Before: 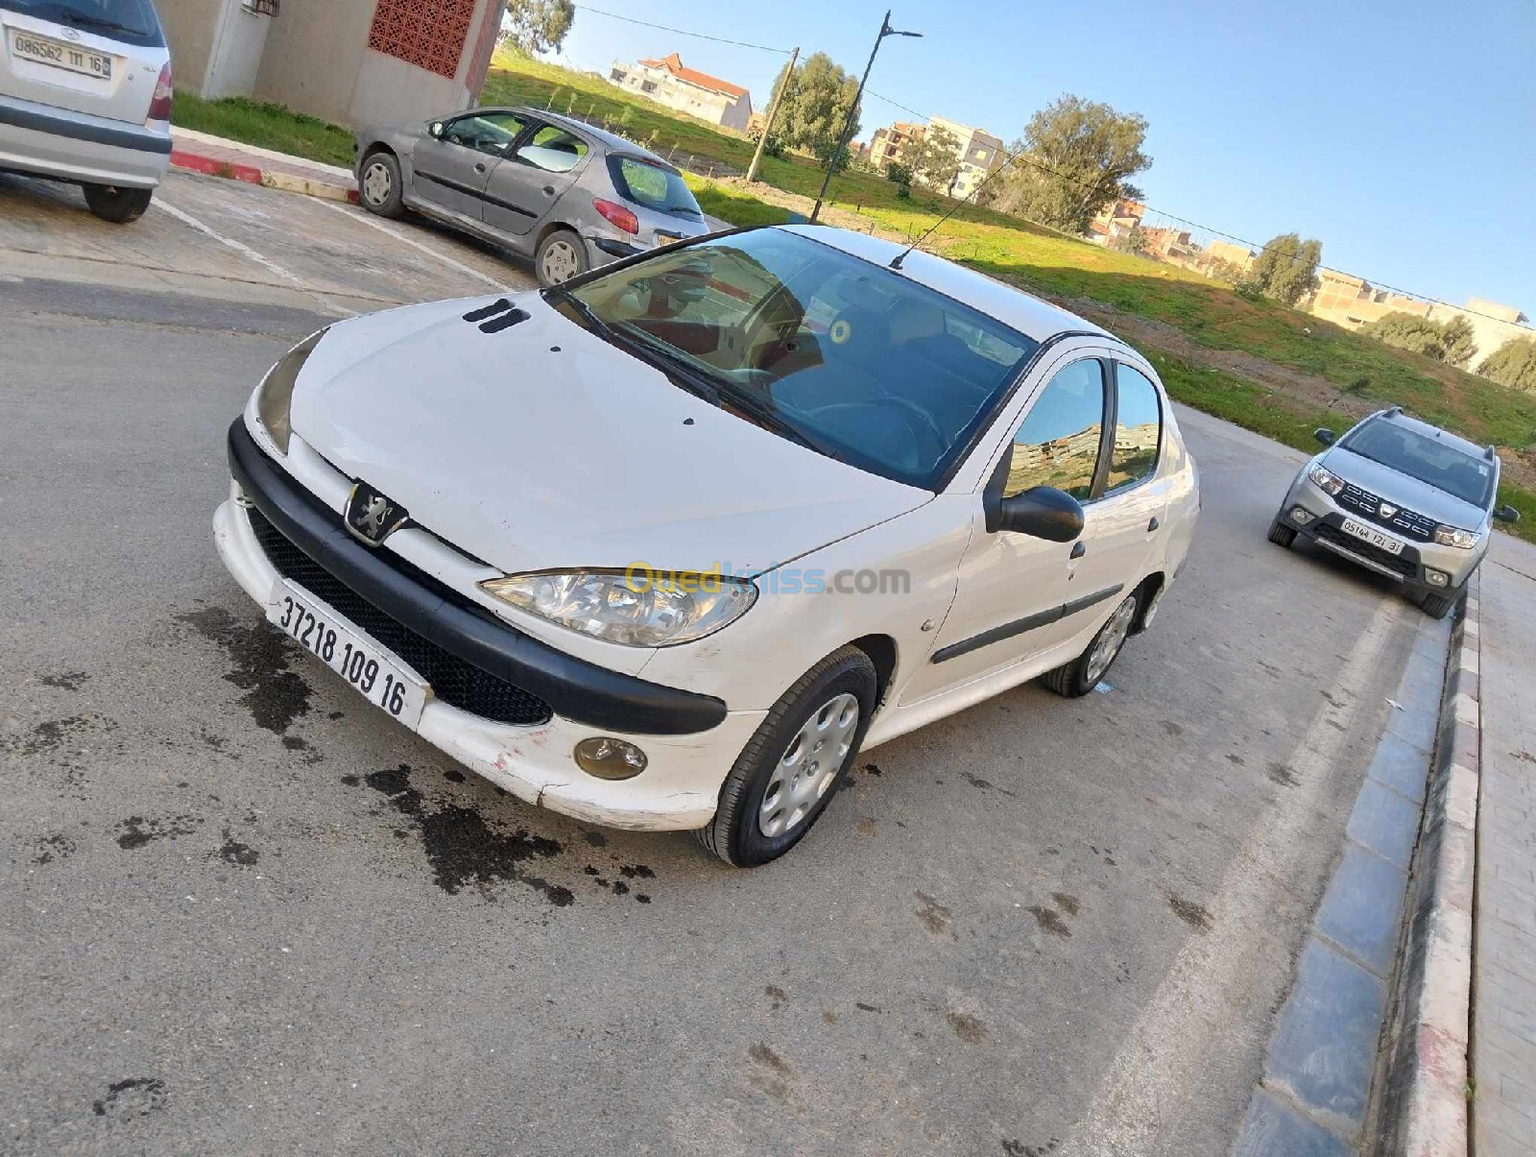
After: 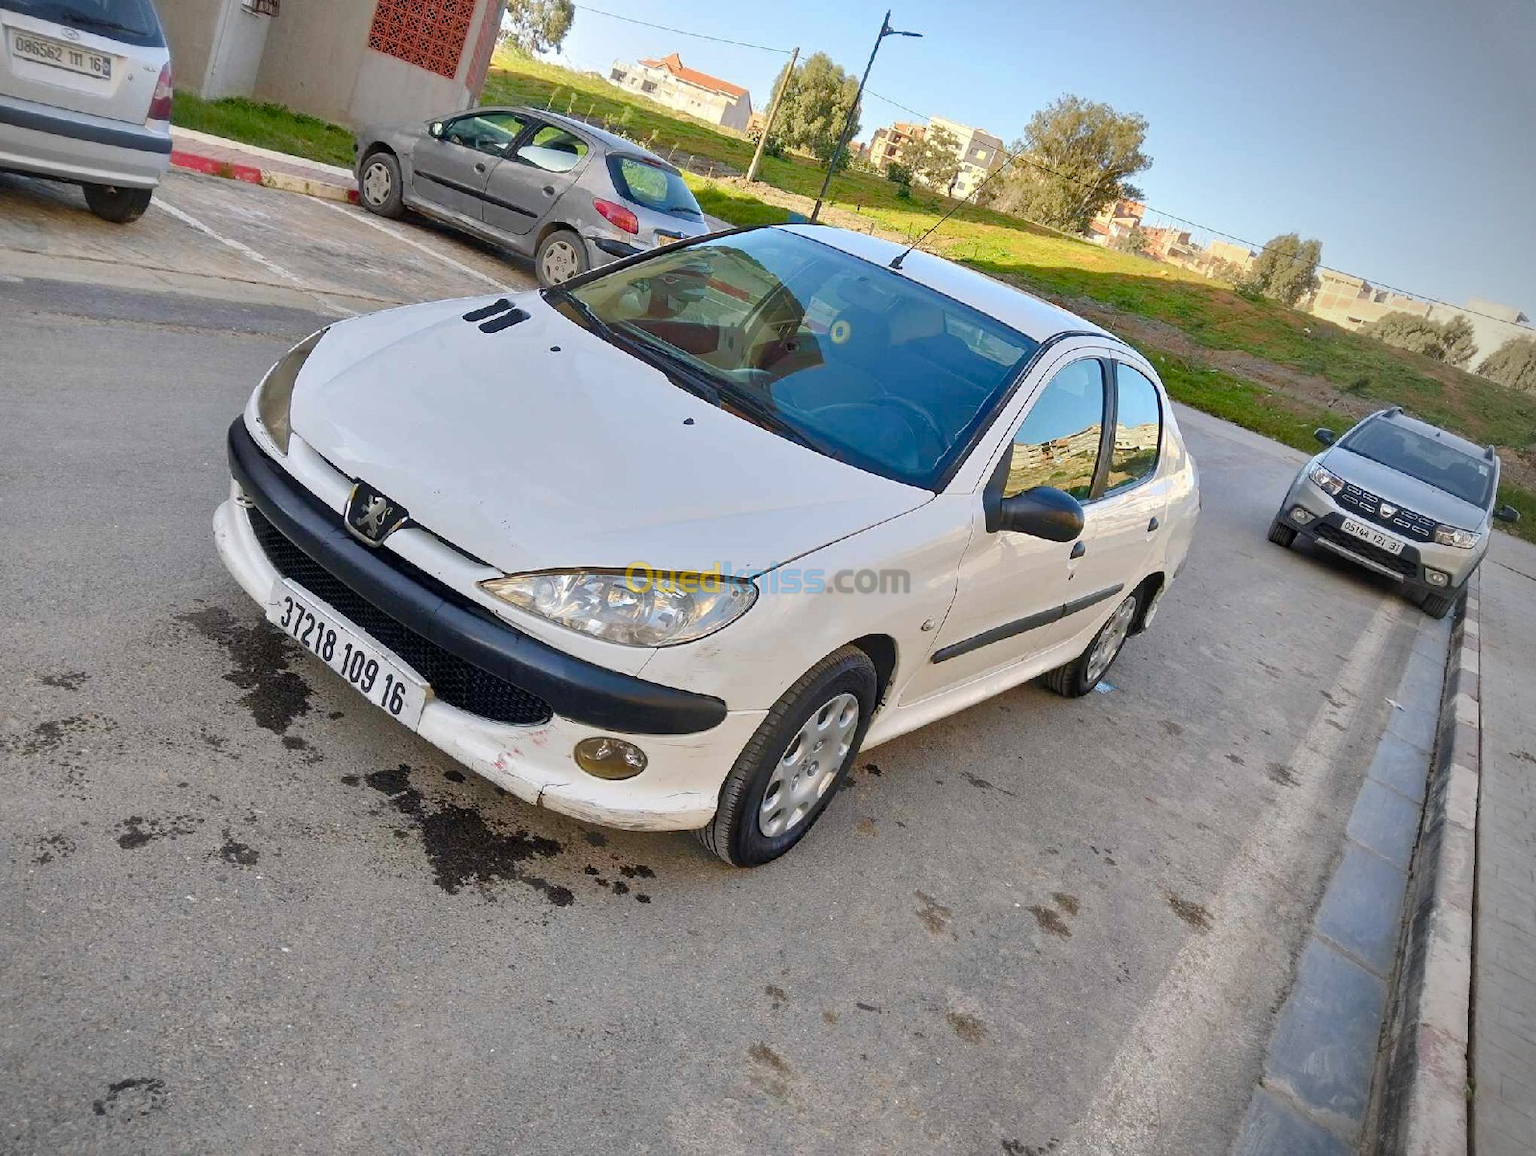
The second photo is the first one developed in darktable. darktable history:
color balance rgb: perceptual saturation grading › global saturation 20%, perceptual saturation grading › highlights -25%, perceptual saturation grading › shadows 25%
vignetting: center (-0.15, 0.013)
